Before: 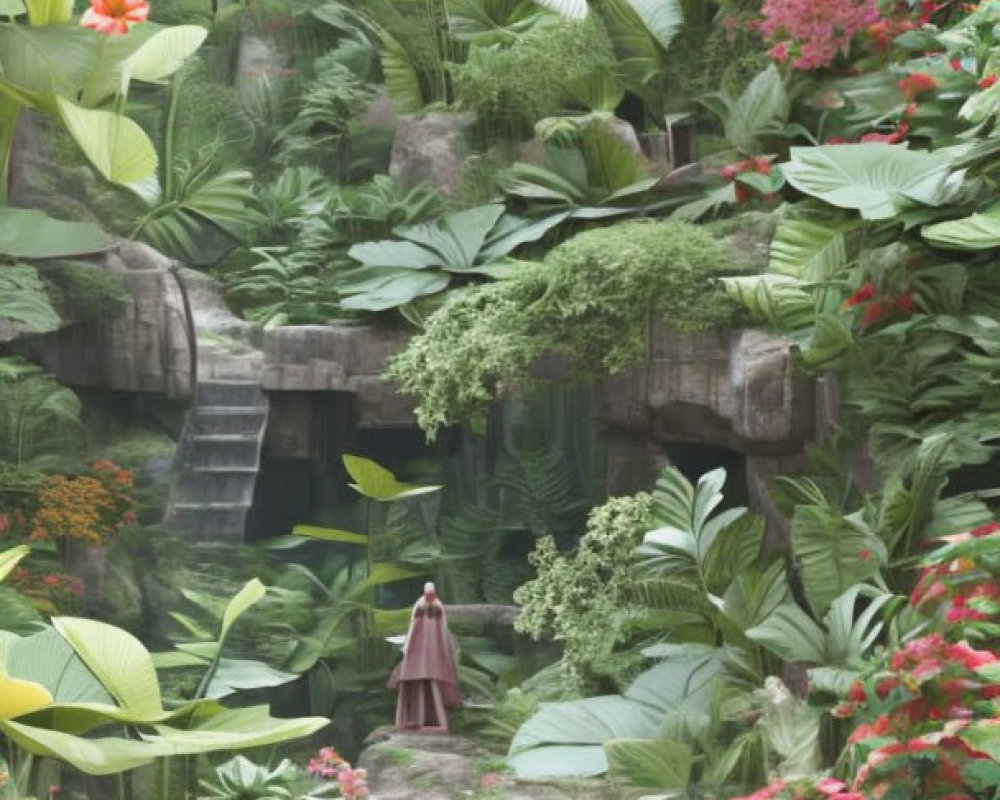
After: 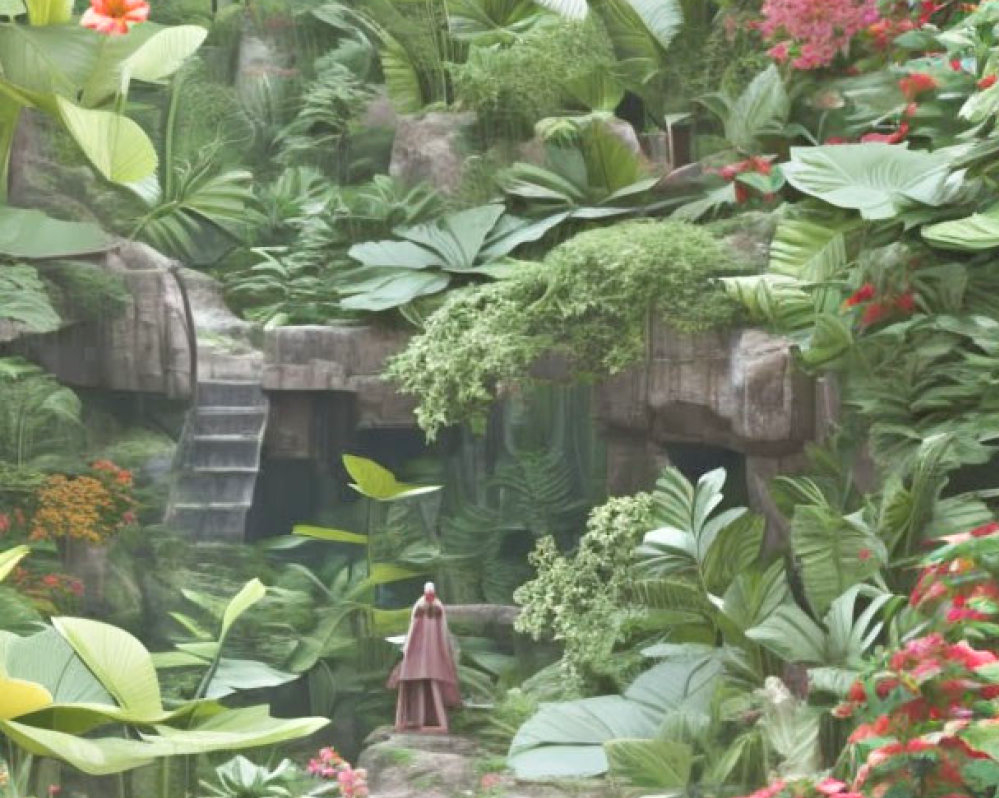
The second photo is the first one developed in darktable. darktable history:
crop: top 0.05%, bottom 0.098%
tone equalizer: -8 EV 1 EV, -7 EV 1 EV, -6 EV 1 EV, -5 EV 1 EV, -4 EV 1 EV, -3 EV 0.75 EV, -2 EV 0.5 EV, -1 EV 0.25 EV
